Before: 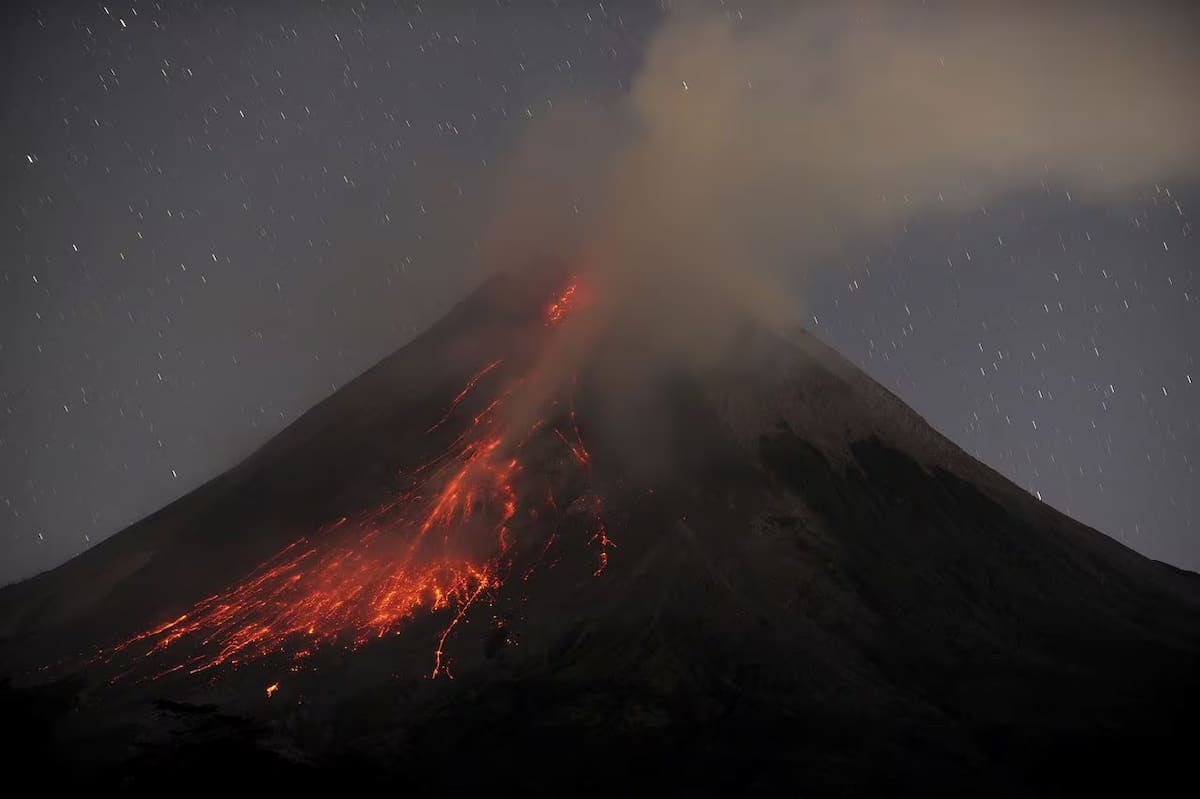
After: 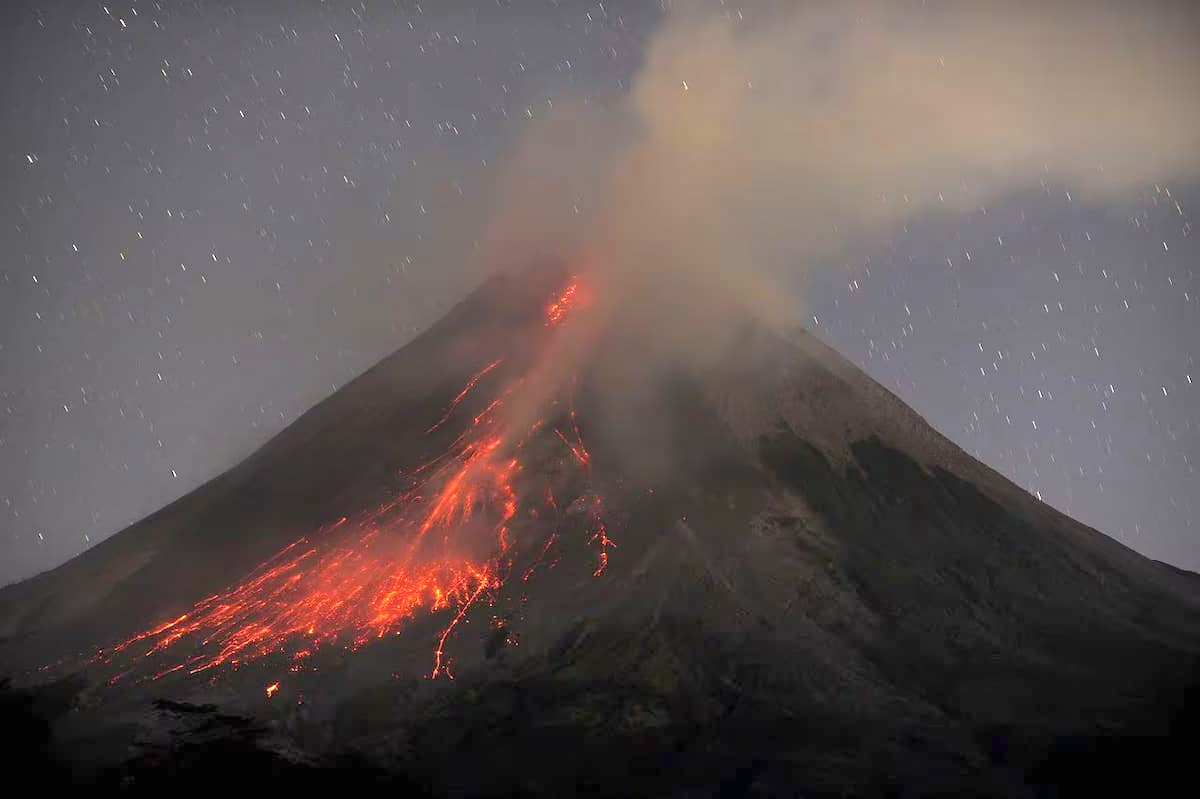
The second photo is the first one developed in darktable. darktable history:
exposure: black level correction 0, exposure 1.1 EV, compensate exposure bias true, compensate highlight preservation false
shadows and highlights: on, module defaults
